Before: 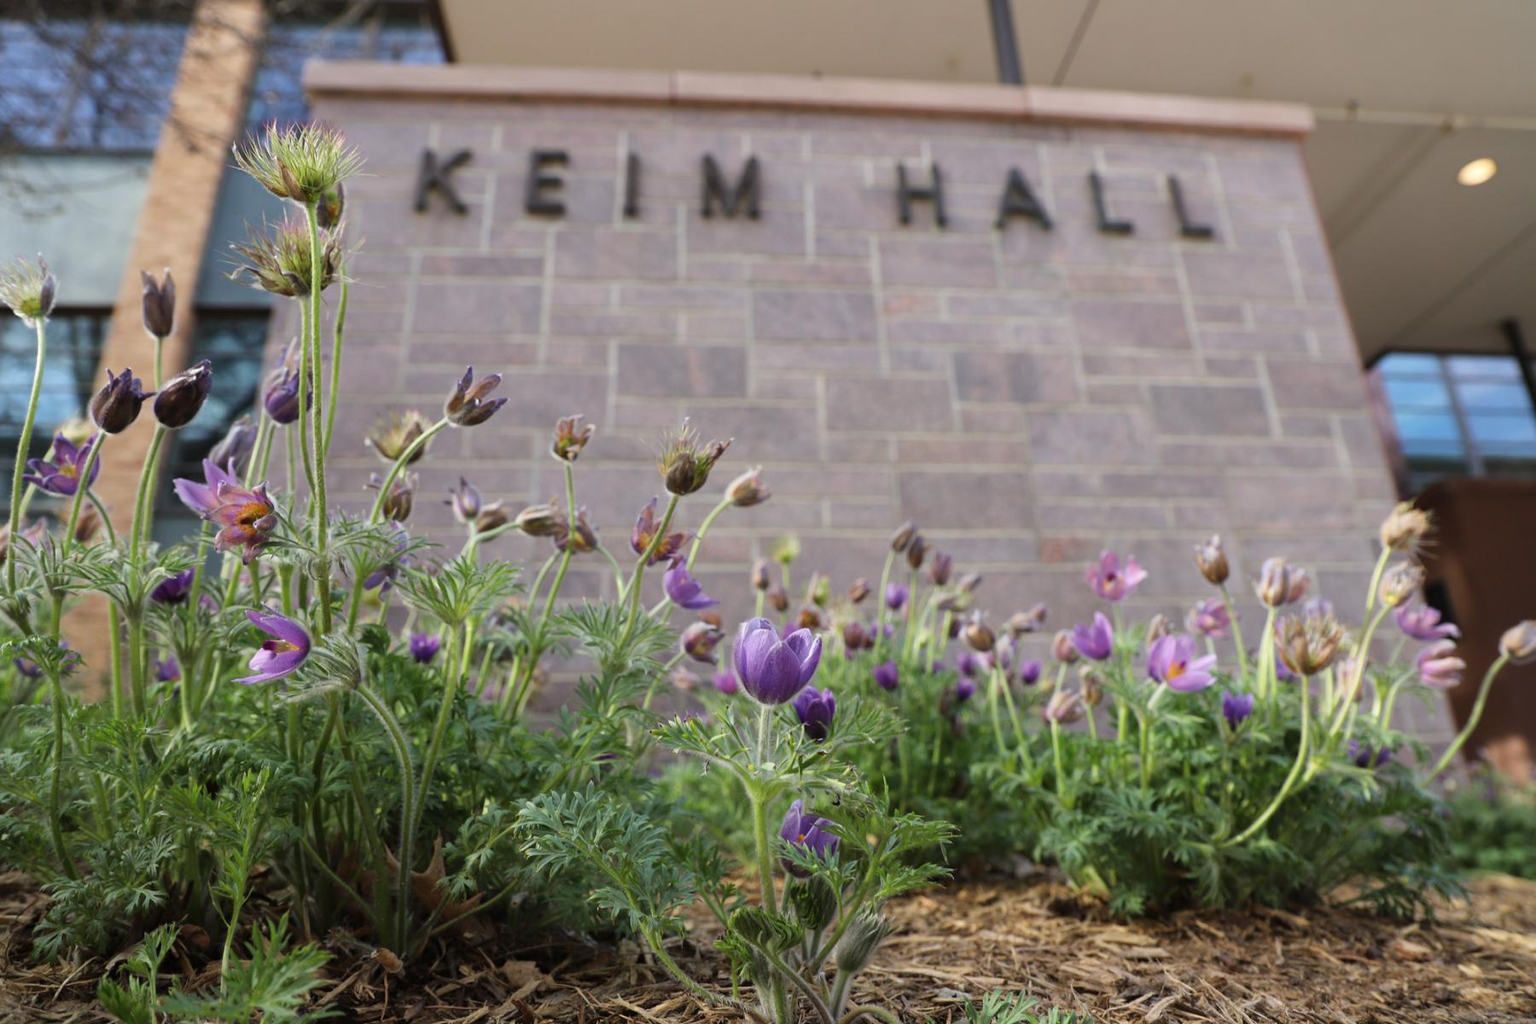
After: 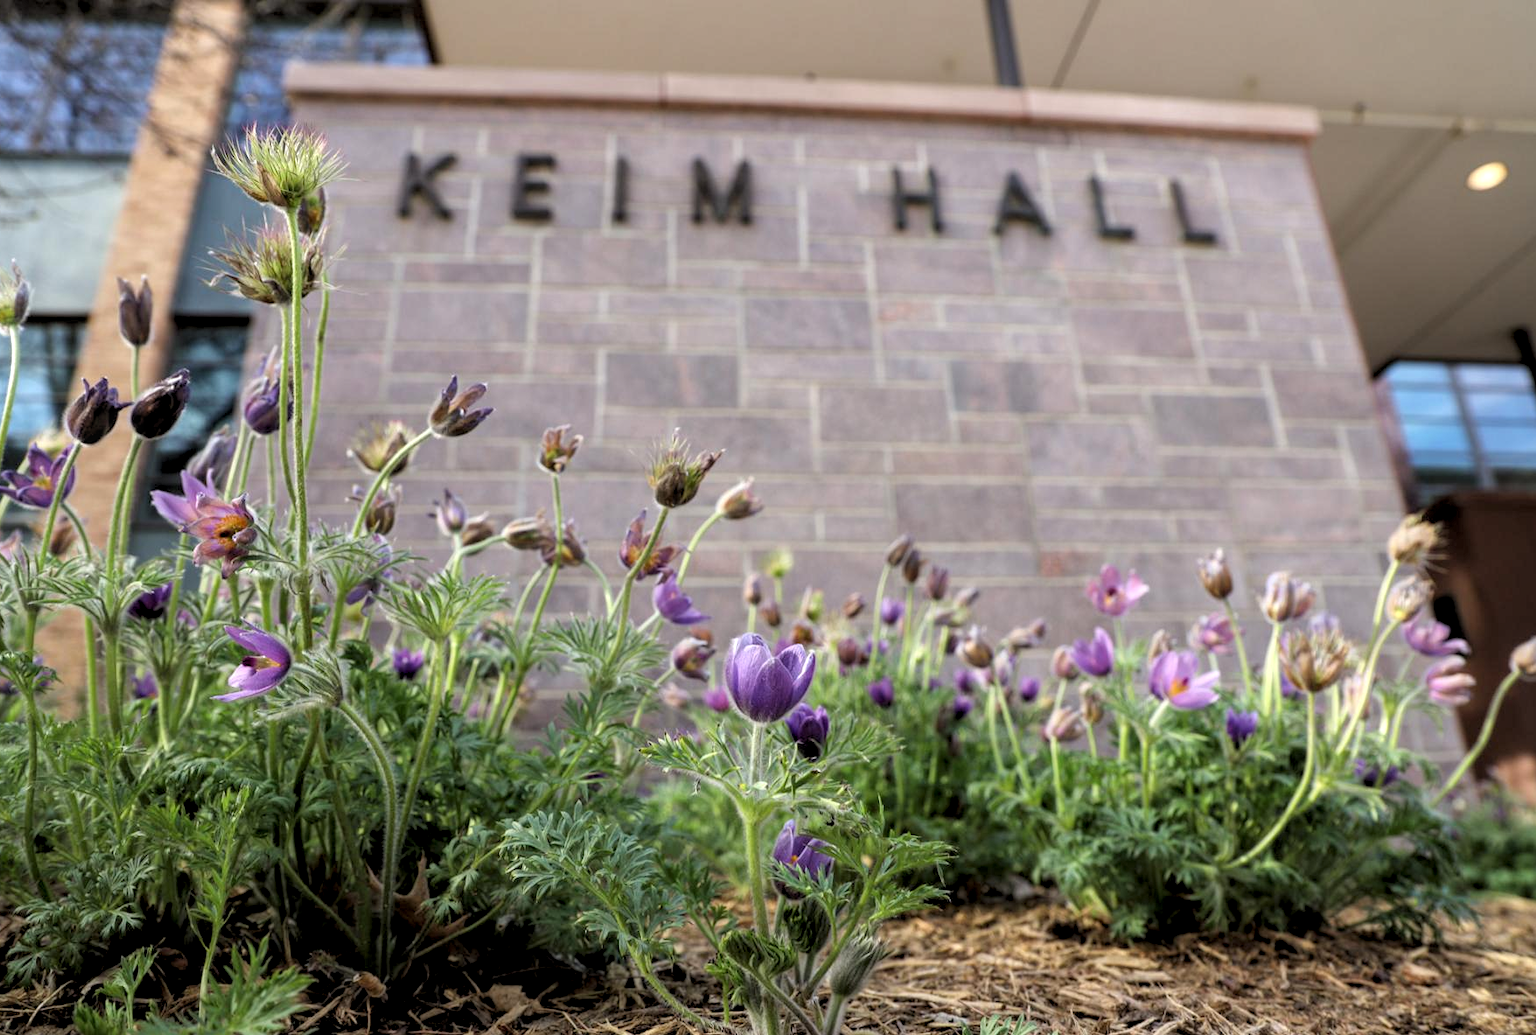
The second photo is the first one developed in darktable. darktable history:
local contrast: on, module defaults
crop and rotate: left 1.774%, right 0.633%, bottom 1.28%
rgb levels: levels [[0.01, 0.419, 0.839], [0, 0.5, 1], [0, 0.5, 1]]
